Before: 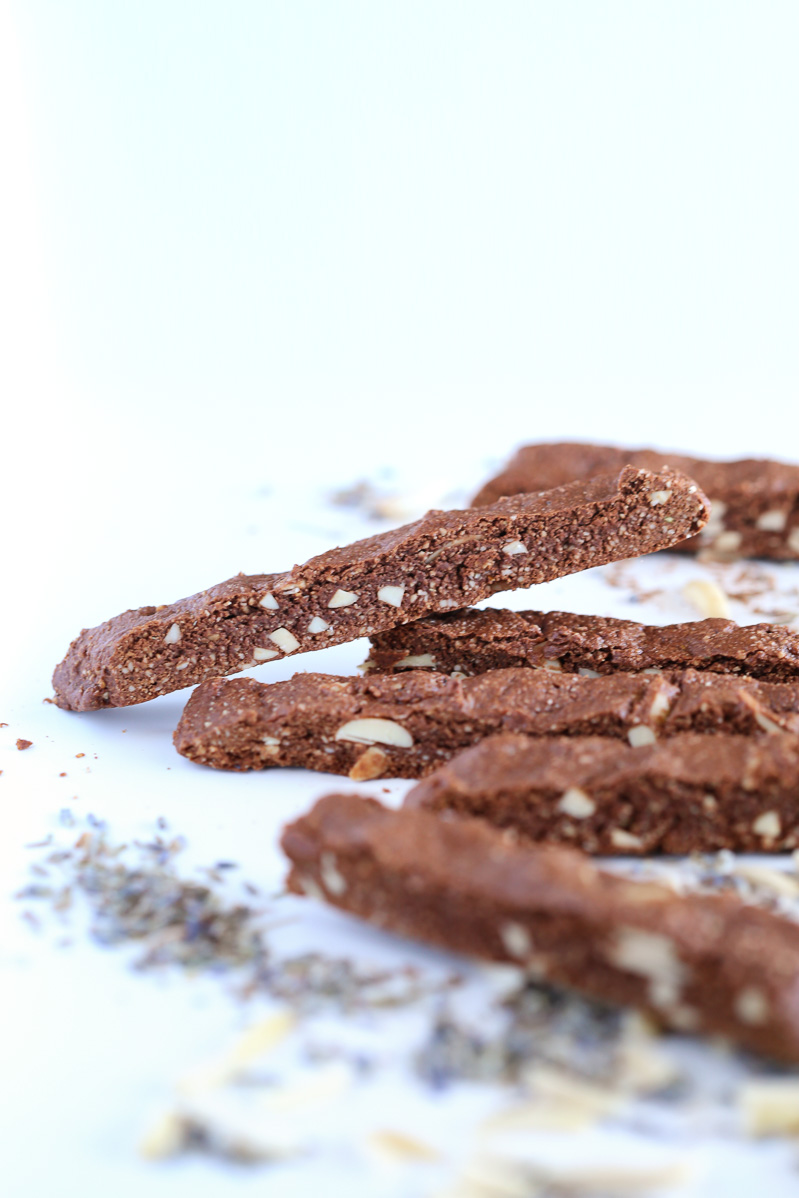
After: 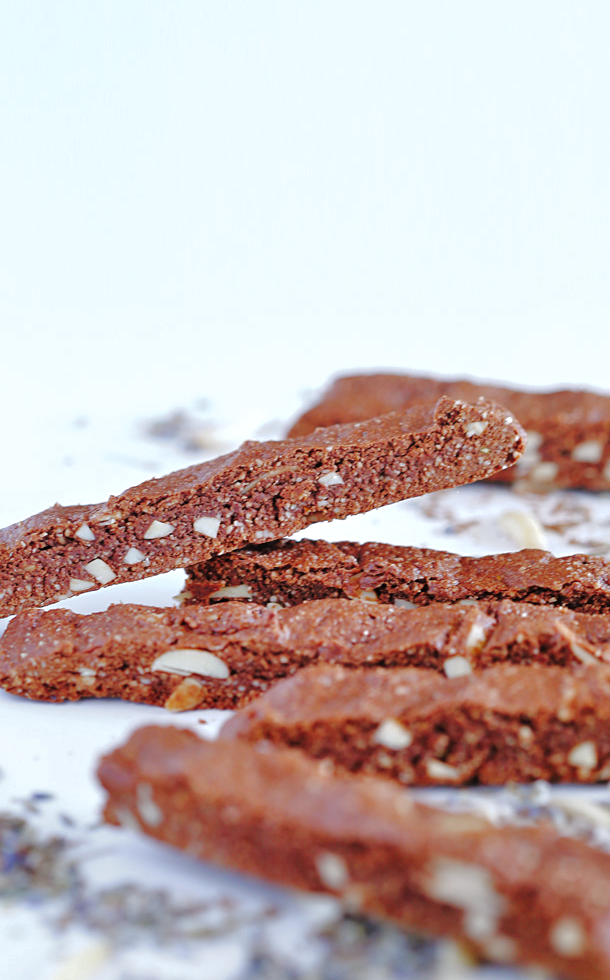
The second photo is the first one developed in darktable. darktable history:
base curve: curves: ch0 [(0, 0) (0.841, 0.609) (1, 1)]
sharpen: amount 0.2
tone curve: curves: ch0 [(0, 0) (0.003, 0.023) (0.011, 0.029) (0.025, 0.037) (0.044, 0.047) (0.069, 0.057) (0.1, 0.075) (0.136, 0.103) (0.177, 0.145) (0.224, 0.193) (0.277, 0.266) (0.335, 0.362) (0.399, 0.473) (0.468, 0.569) (0.543, 0.655) (0.623, 0.73) (0.709, 0.804) (0.801, 0.874) (0.898, 0.924) (1, 1)], preserve colors none
white balance: red 0.976, blue 1.04
tone equalizer: -7 EV 0.15 EV, -6 EV 0.6 EV, -5 EV 1.15 EV, -4 EV 1.33 EV, -3 EV 1.15 EV, -2 EV 0.6 EV, -1 EV 0.15 EV, mask exposure compensation -0.5 EV
crop: left 23.095%, top 5.827%, bottom 11.854%
